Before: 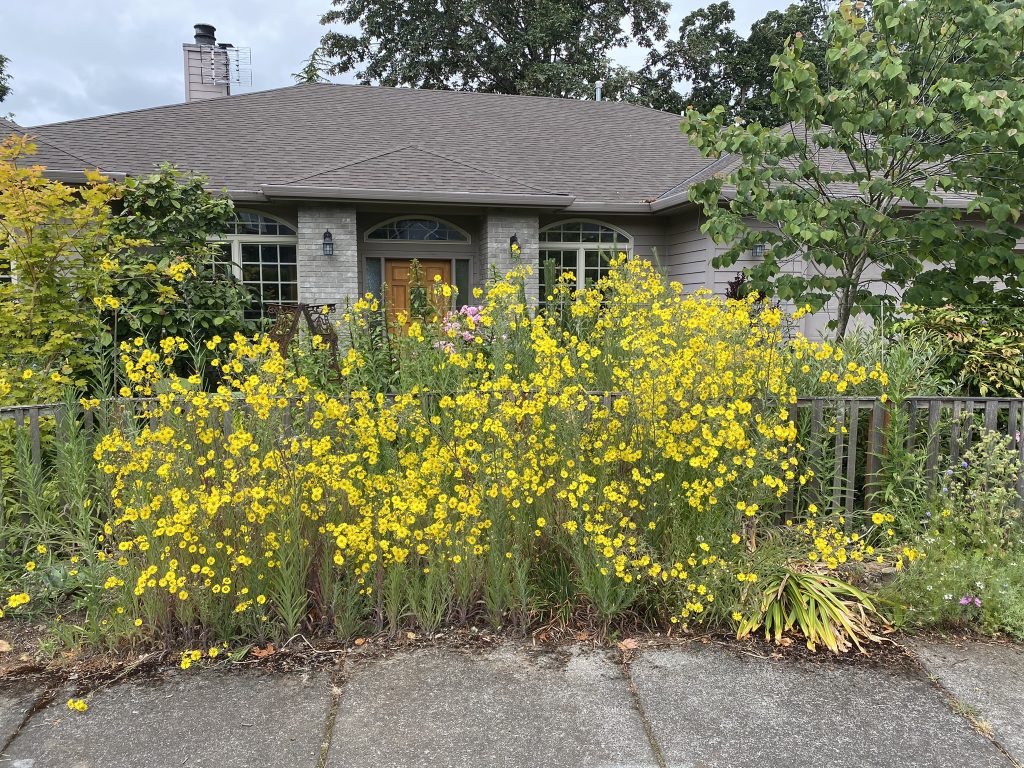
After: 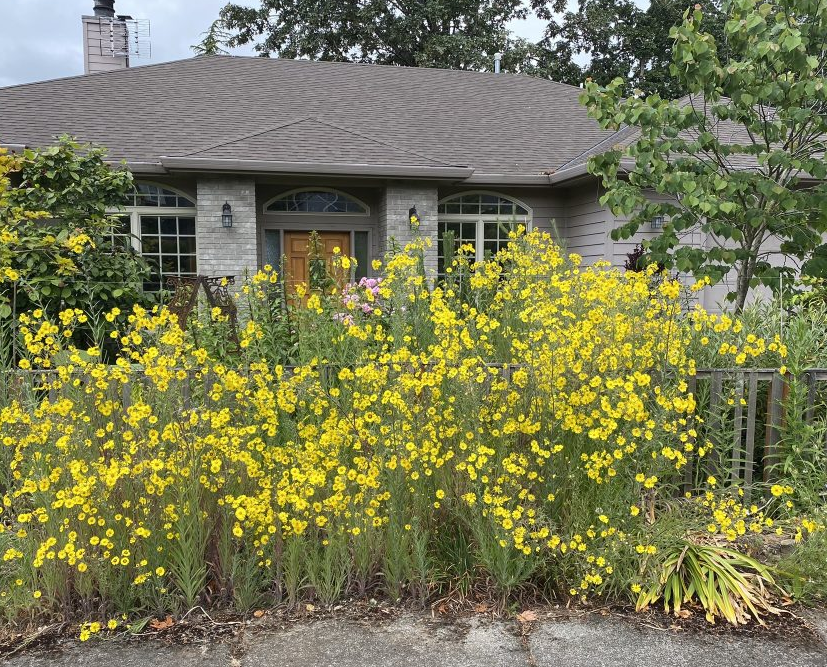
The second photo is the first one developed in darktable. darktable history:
crop: left 9.954%, top 3.66%, right 9.282%, bottom 9.409%
